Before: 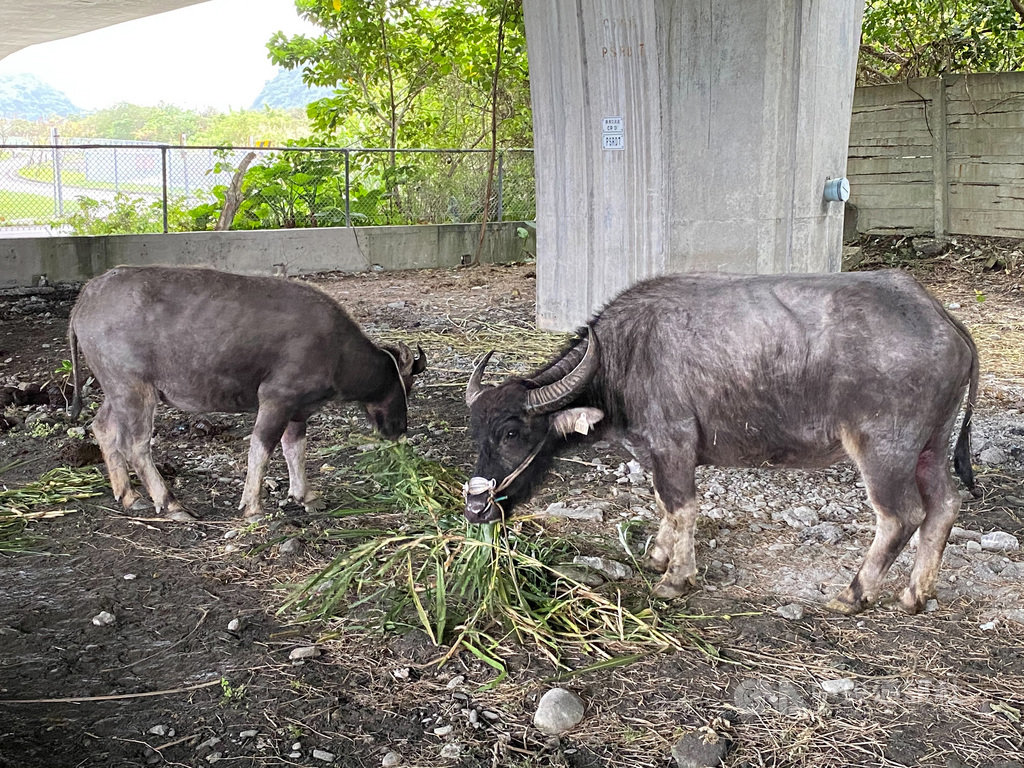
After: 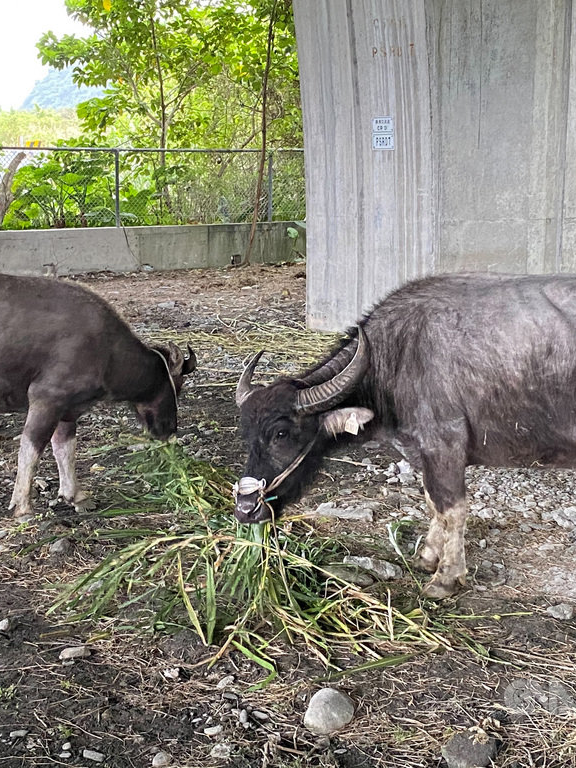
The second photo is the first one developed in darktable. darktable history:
crop and rotate: left 22.516%, right 21.234%
exposure: compensate highlight preservation false
